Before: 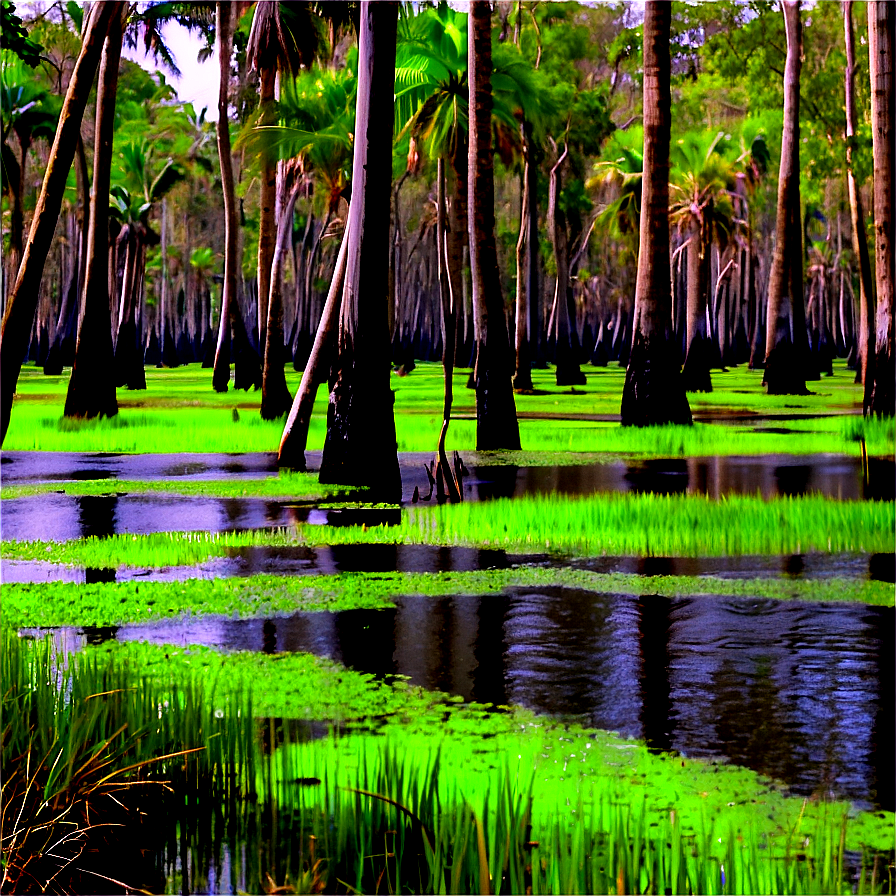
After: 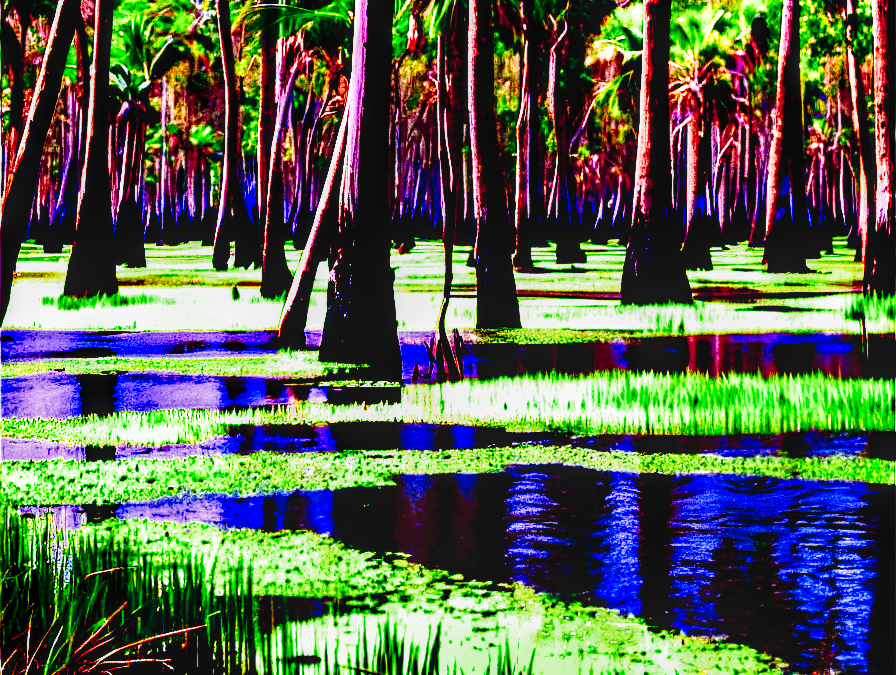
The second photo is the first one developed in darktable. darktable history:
filmic rgb: black relative exposure -7.65 EV, white relative exposure 4.56 EV, threshold 2.99 EV, hardness 3.61, contrast 1.06, enable highlight reconstruction true
contrast brightness saturation: brightness -0.981, saturation 0.997
exposure: black level correction 0, exposure 1.756 EV, compensate highlight preservation false
tone curve: curves: ch0 [(0.003, 0.032) (0.037, 0.037) (0.142, 0.117) (0.279, 0.311) (0.405, 0.49) (0.526, 0.651) (0.722, 0.857) (0.875, 0.946) (1, 0.98)]; ch1 [(0, 0) (0.305, 0.325) (0.453, 0.437) (0.482, 0.473) (0.501, 0.498) (0.515, 0.523) (0.559, 0.591) (0.6, 0.659) (0.656, 0.71) (1, 1)]; ch2 [(0, 0) (0.323, 0.277) (0.424, 0.396) (0.479, 0.484) (0.499, 0.502) (0.515, 0.537) (0.564, 0.595) (0.644, 0.703) (0.742, 0.803) (1, 1)], preserve colors none
contrast equalizer: octaves 7, y [[0.6 ×6], [0.55 ×6], [0 ×6], [0 ×6], [0 ×6]]
local contrast: detail 150%
crop: top 13.698%, bottom 10.856%
color balance rgb: shadows lift › chroma 1.044%, shadows lift › hue 29.29°, linear chroma grading › global chroma 0.696%, perceptual saturation grading › global saturation 20%, perceptual saturation grading › highlights -50.182%, perceptual saturation grading › shadows 30.875%, global vibrance 20%
